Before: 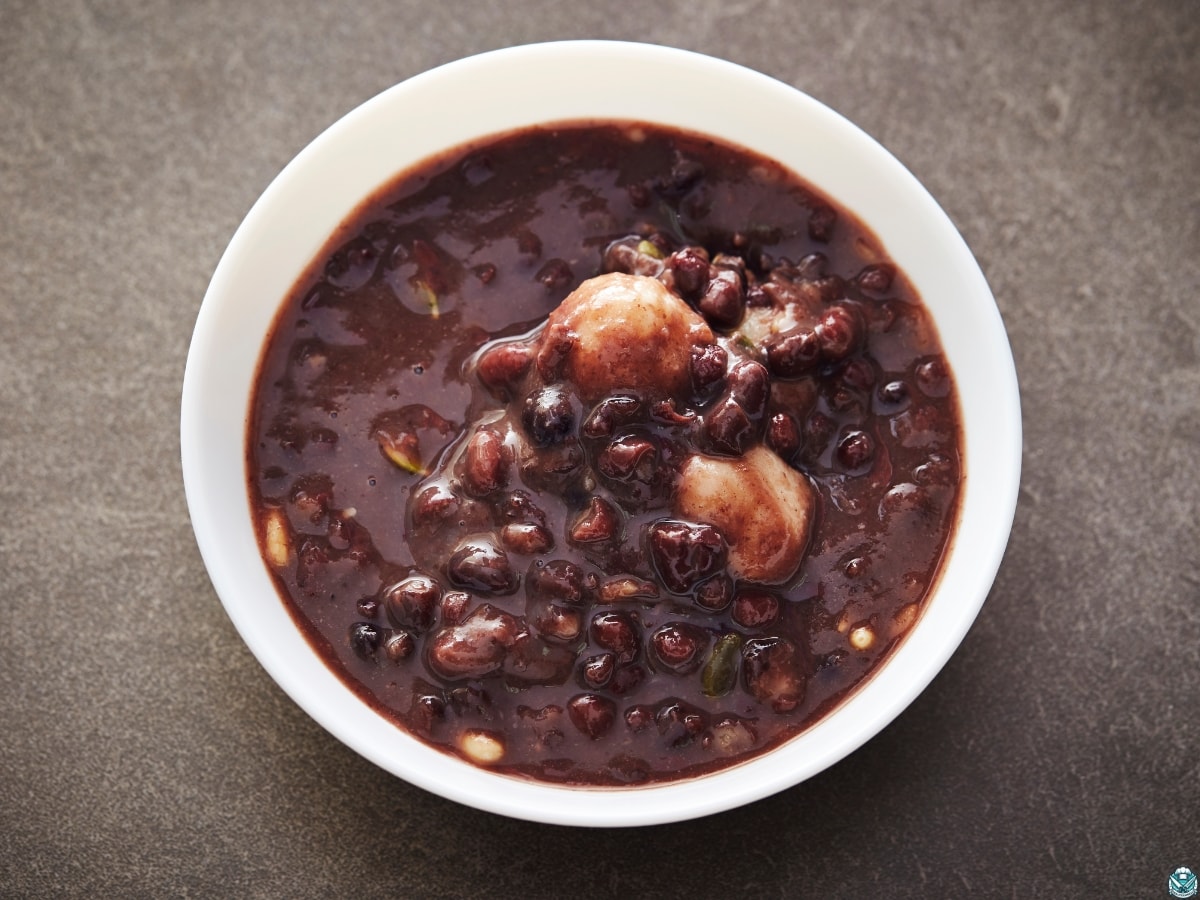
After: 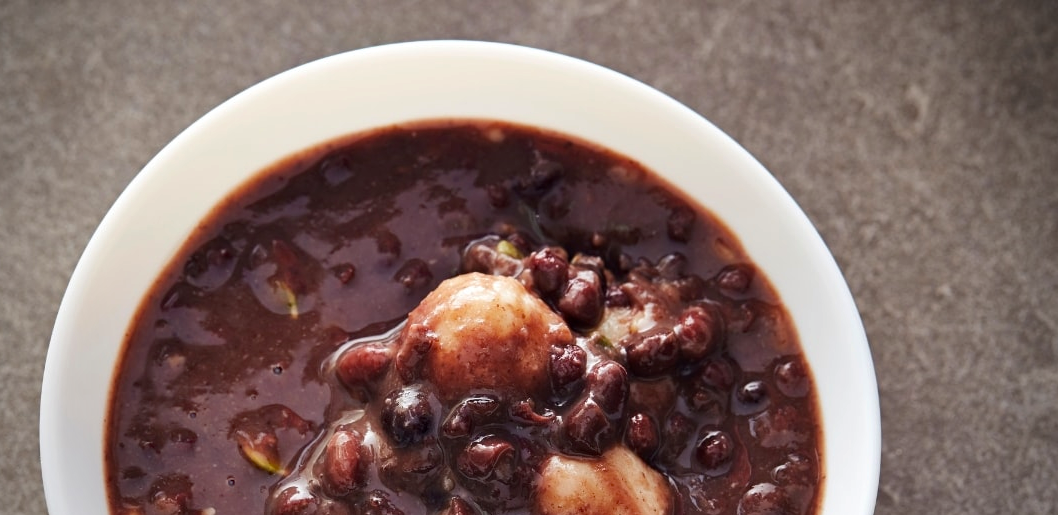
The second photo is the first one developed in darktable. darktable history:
crop and rotate: left 11.812%, bottom 42.776%
haze removal: compatibility mode true, adaptive false
vignetting: fall-off radius 63.6%
